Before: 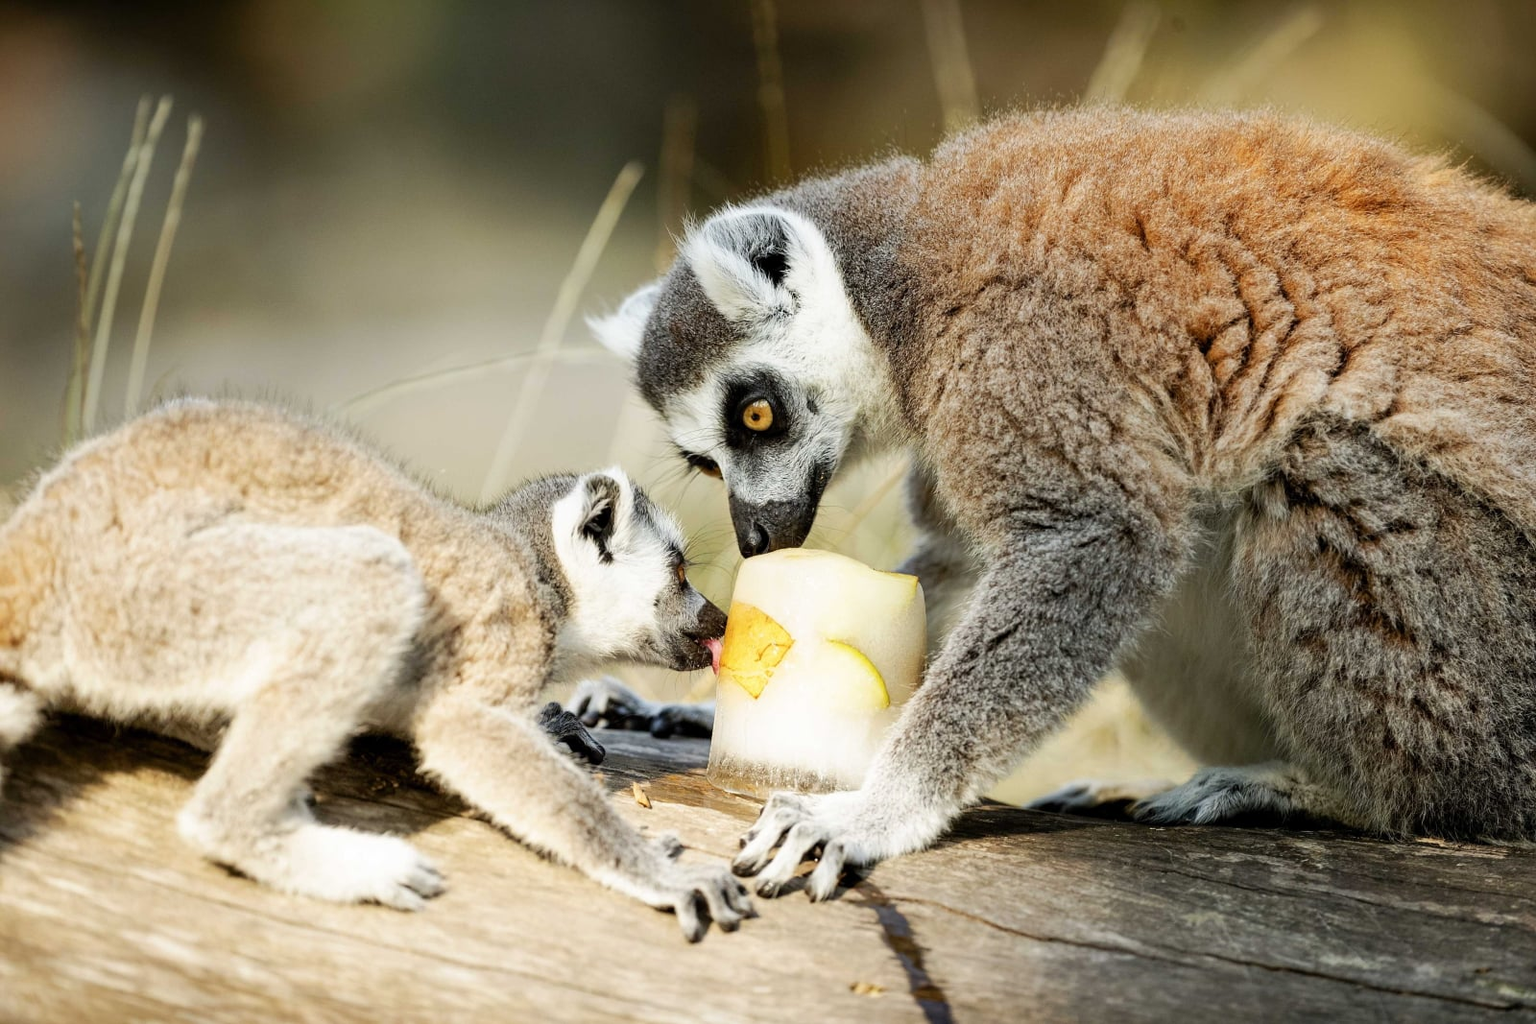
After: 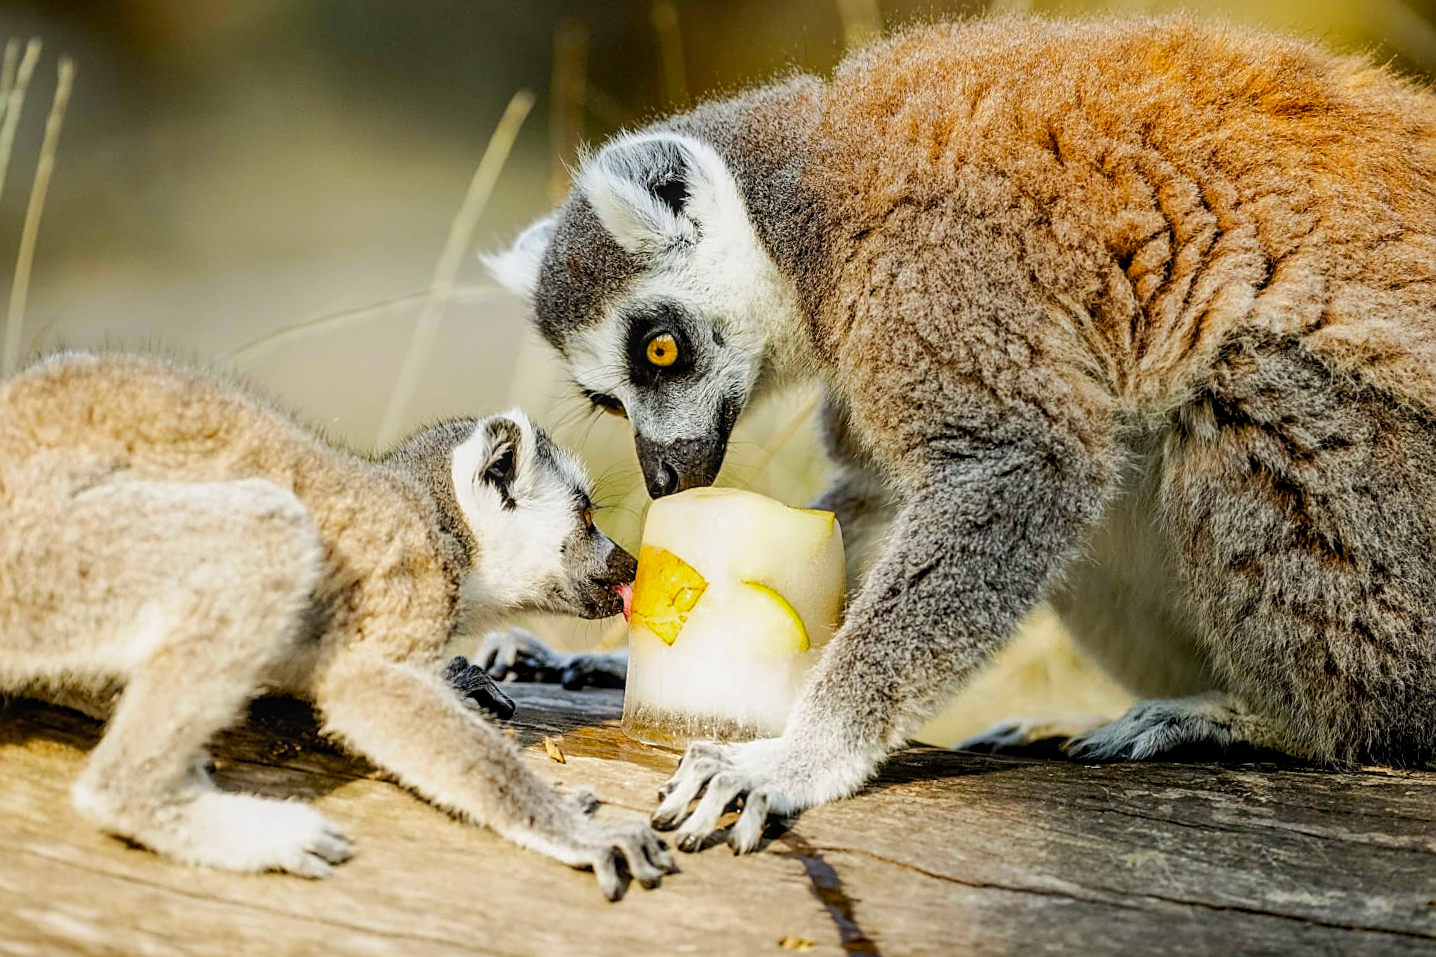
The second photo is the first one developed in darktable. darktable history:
exposure: black level correction 0.001, exposure -0.2 EV, compensate highlight preservation false
local contrast: on, module defaults
sharpen: on, module defaults
color balance rgb: perceptual saturation grading › global saturation 25%, perceptual brilliance grading › mid-tones 10%, perceptual brilliance grading › shadows 15%, global vibrance 20%
shadows and highlights: shadows 29.32, highlights -29.32, low approximation 0.01, soften with gaussian
crop and rotate: angle 1.96°, left 5.673%, top 5.673%
color correction: saturation 0.99
